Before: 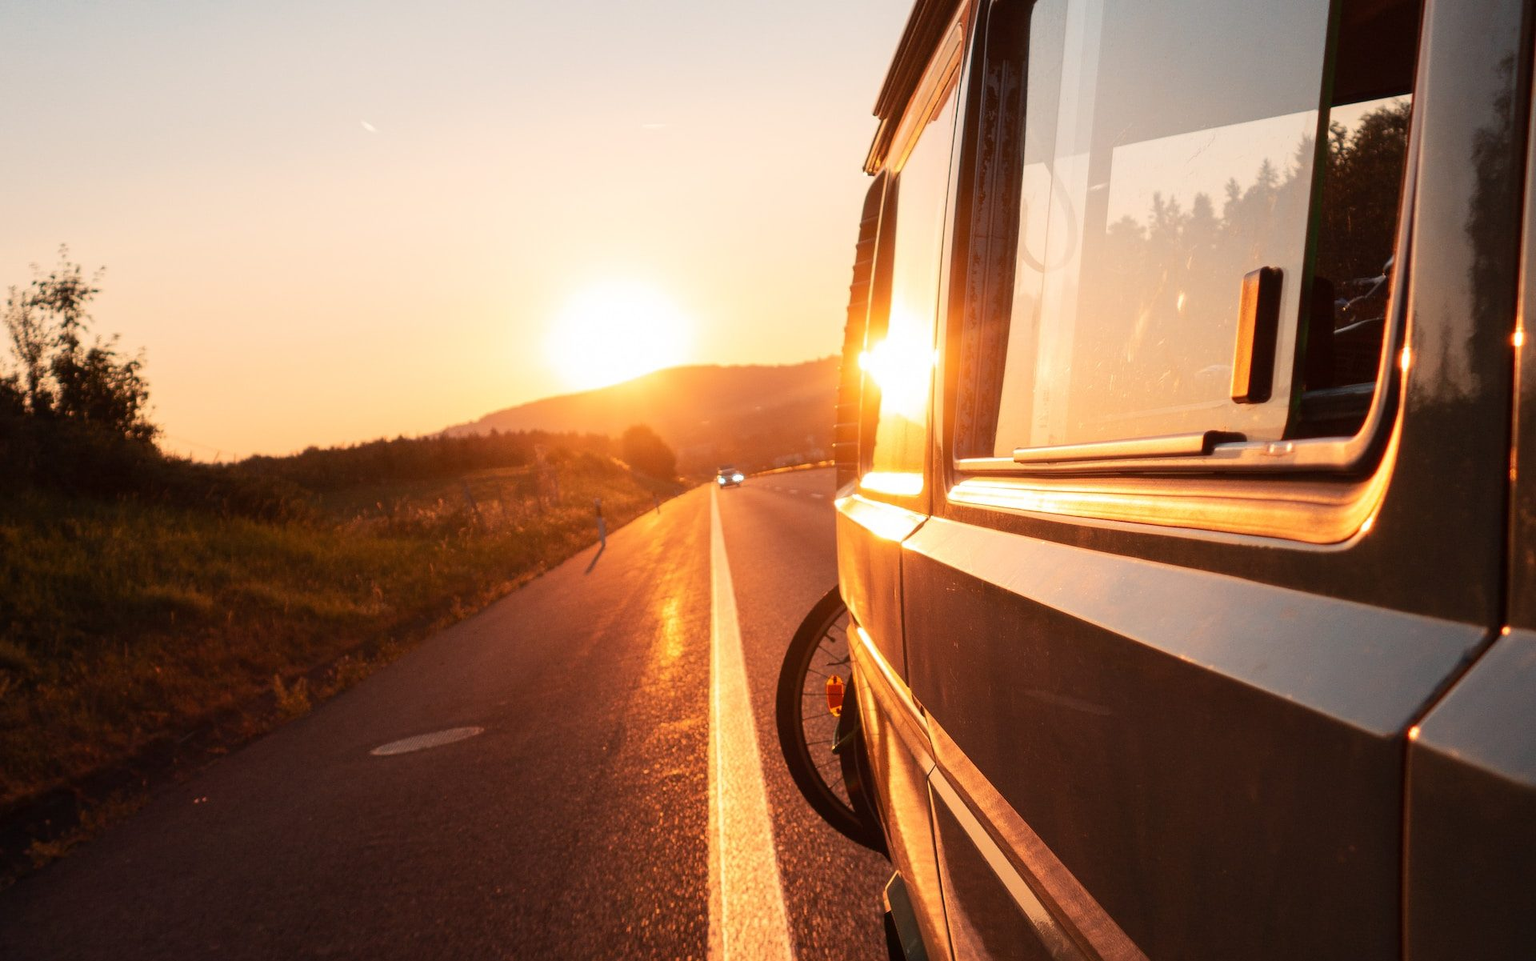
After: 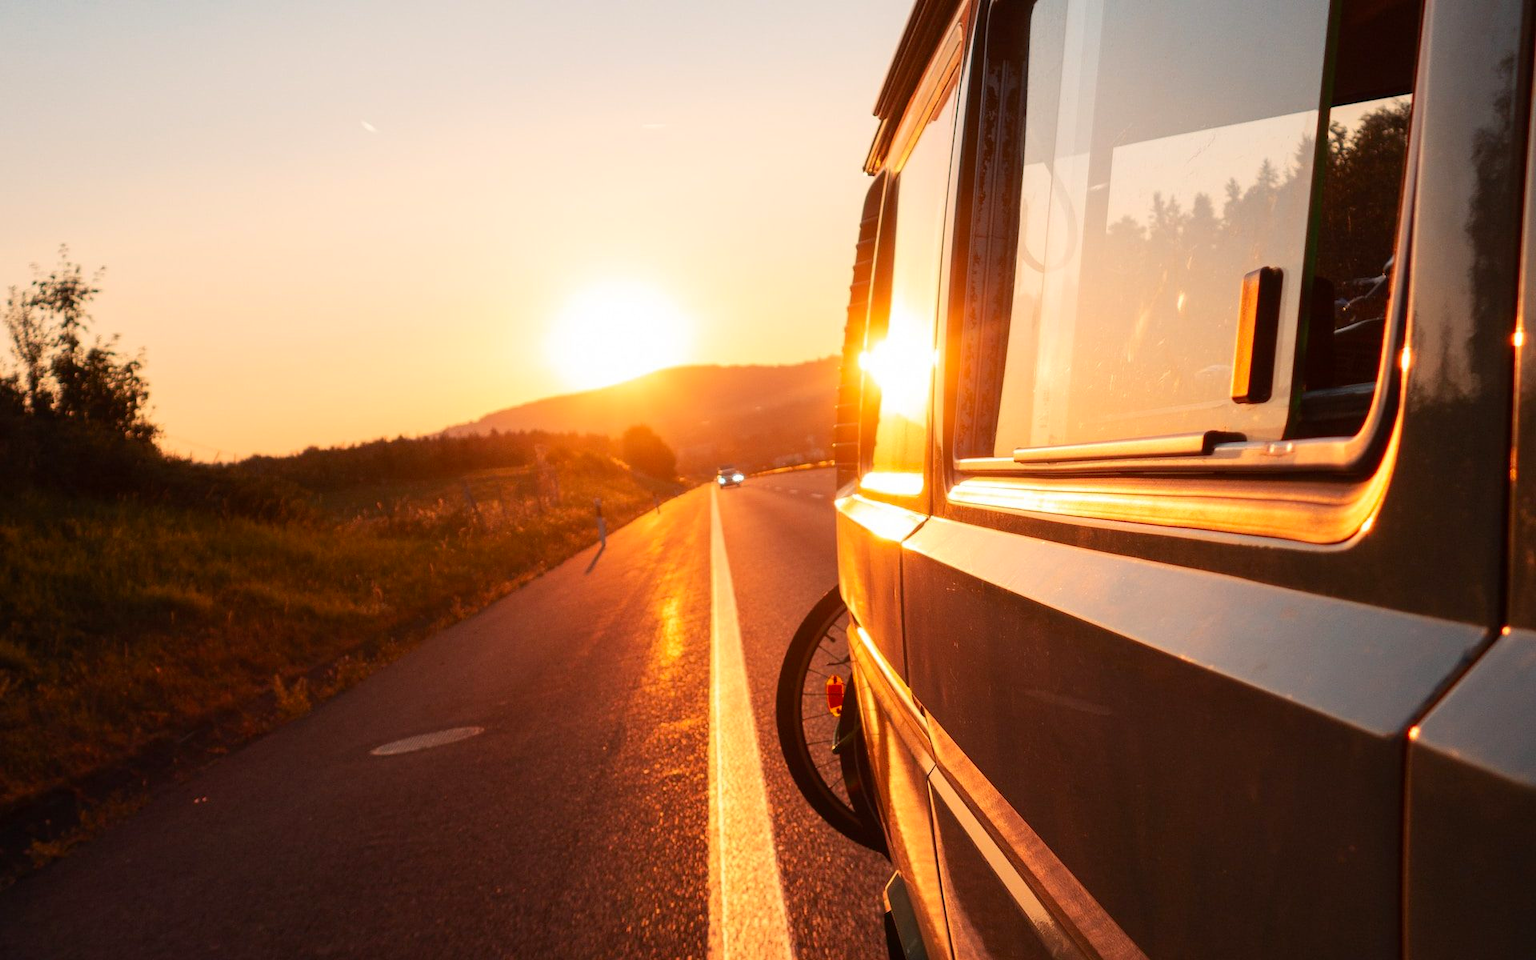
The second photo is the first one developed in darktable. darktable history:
contrast brightness saturation: contrast 0.037, saturation 0.162
